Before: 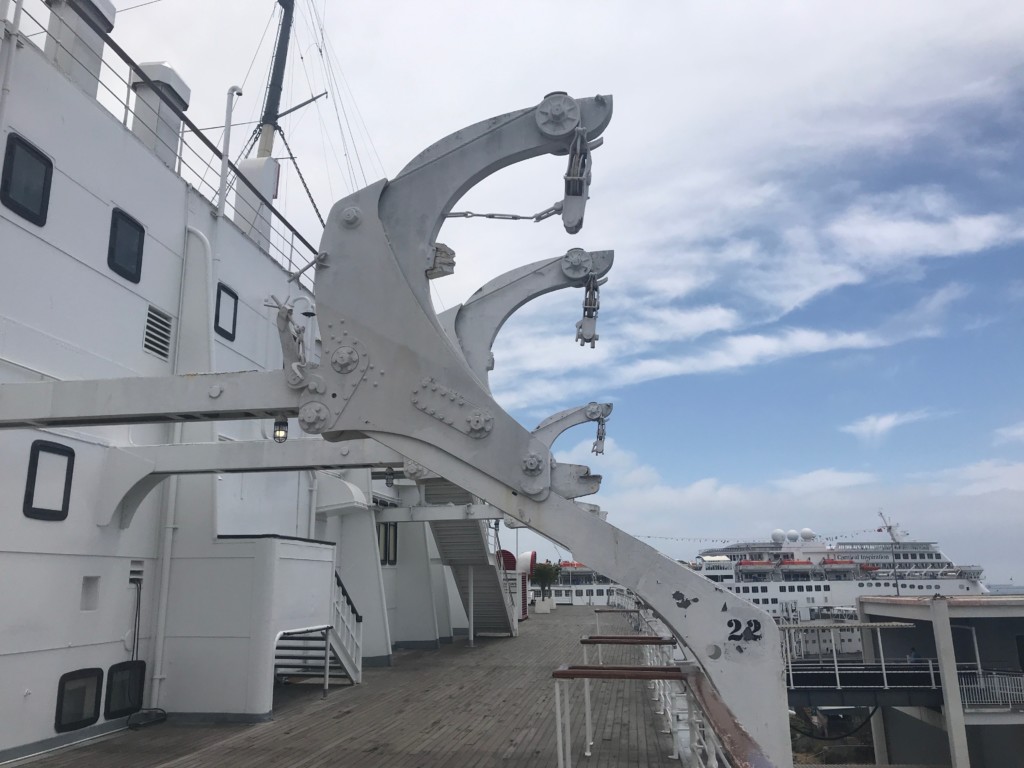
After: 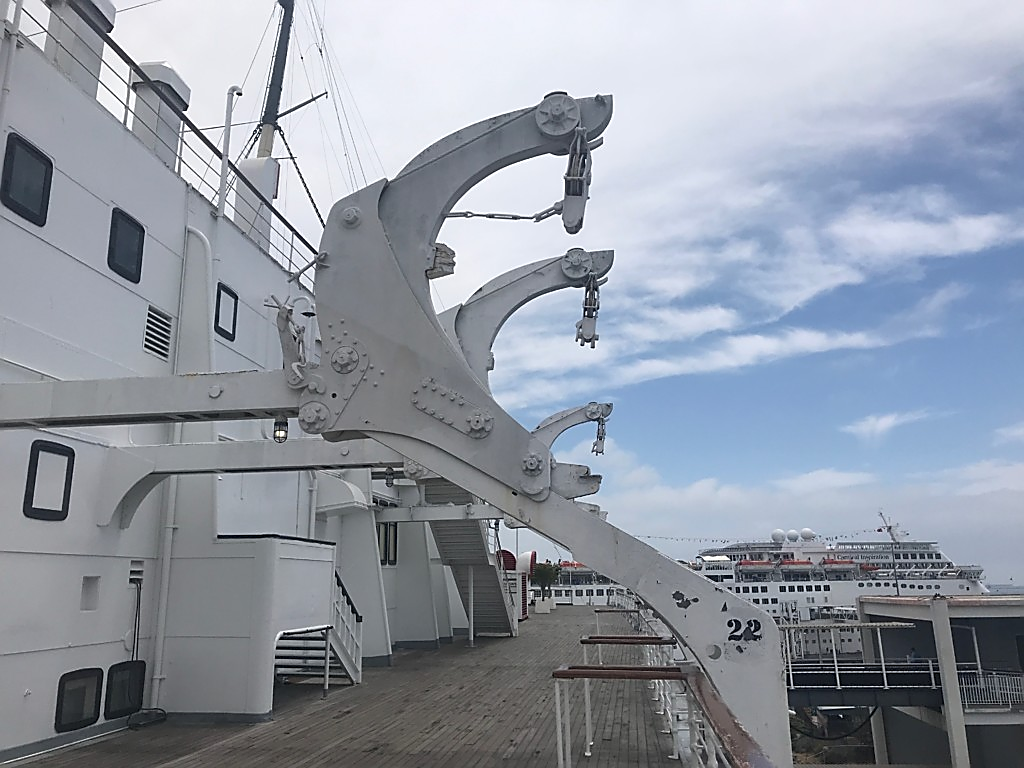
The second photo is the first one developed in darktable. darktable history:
sharpen: radius 1.427, amount 1.242, threshold 0.825
